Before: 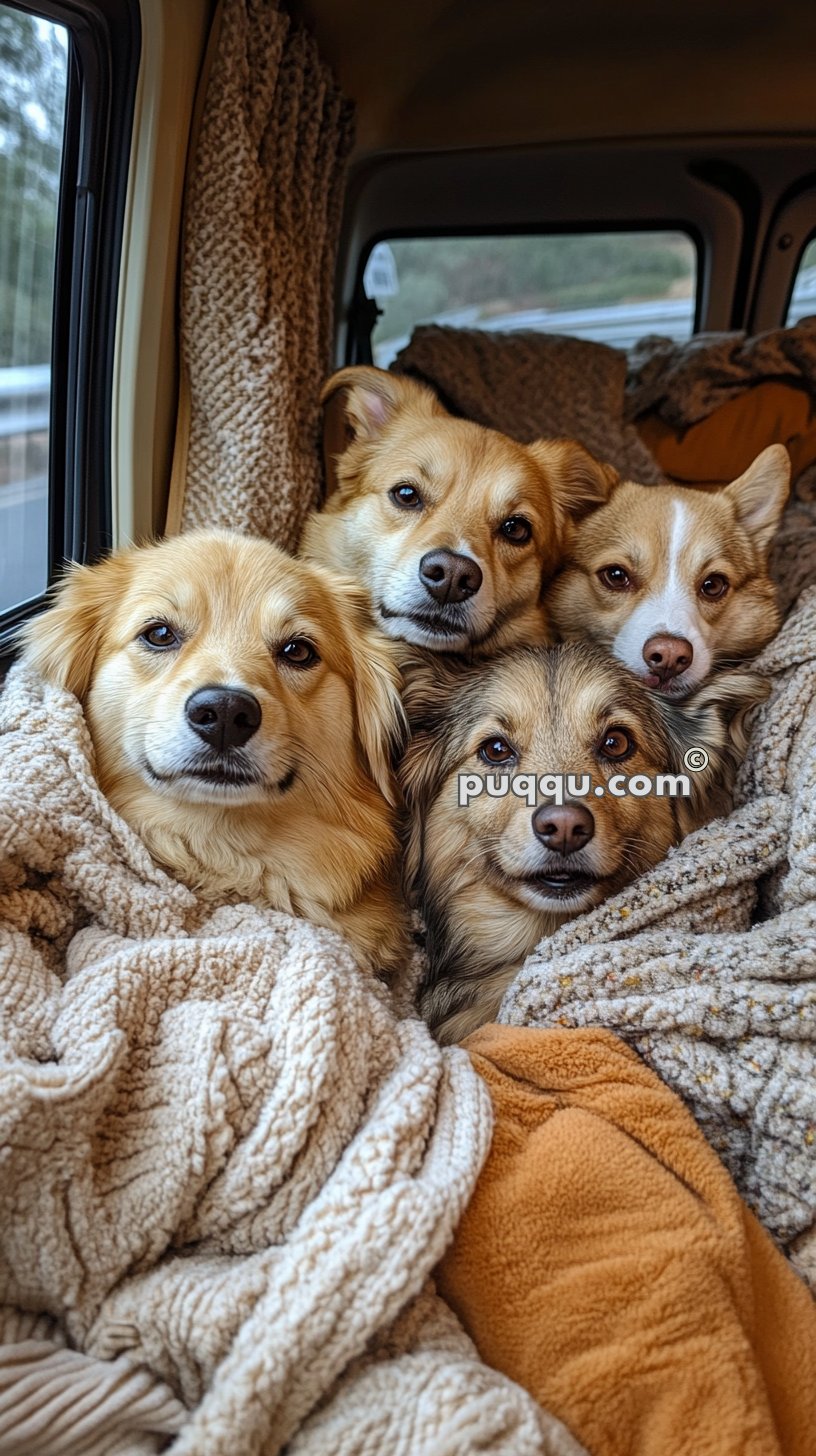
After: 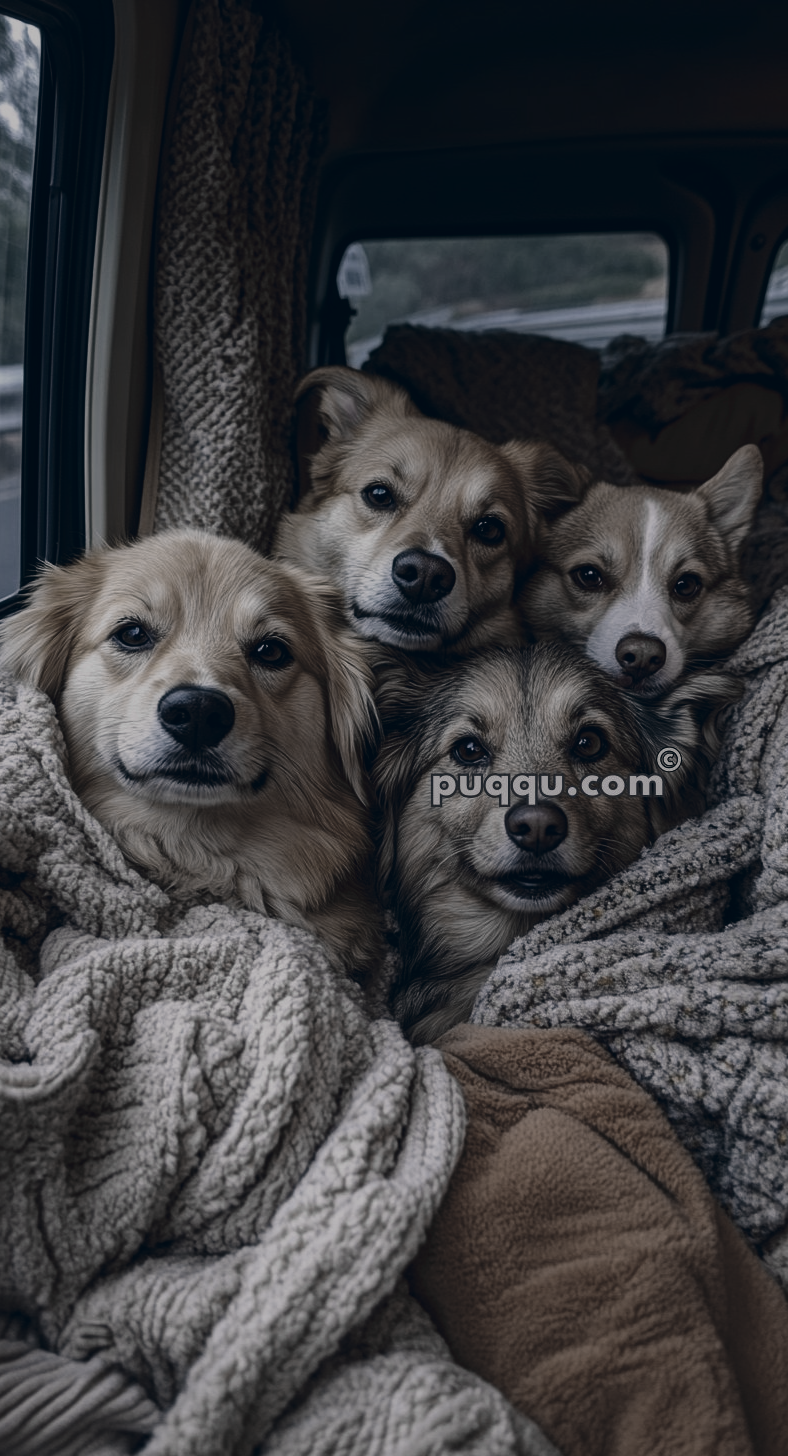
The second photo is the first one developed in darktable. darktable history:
contrast brightness saturation: contrast 0.196, brightness -0.111, saturation 0.102
color zones: curves: ch0 [(0, 0.487) (0.241, 0.395) (0.434, 0.373) (0.658, 0.412) (0.838, 0.487)]; ch1 [(0, 0) (0.053, 0.053) (0.211, 0.202) (0.579, 0.259) (0.781, 0.241)]
color correction: highlights a* 13.69, highlights b* 5.93, shadows a* -5.64, shadows b* -15.65, saturation 0.847
crop and rotate: left 3.402%
exposure: black level correction -0.017, exposure -1.066 EV, compensate highlight preservation false
